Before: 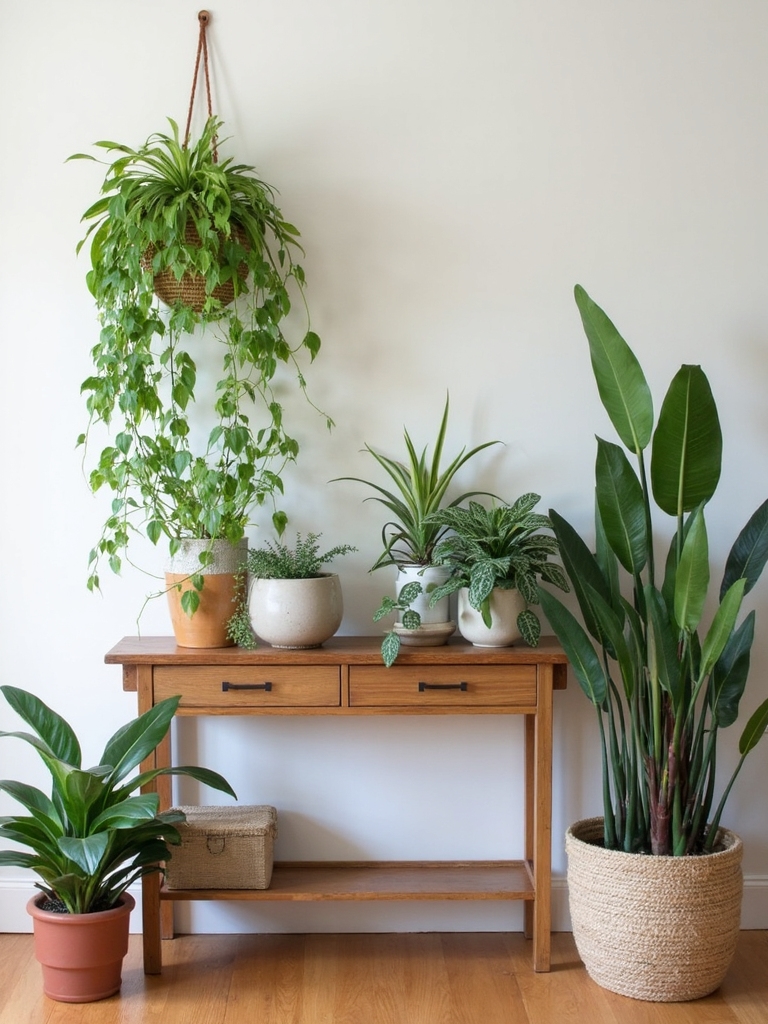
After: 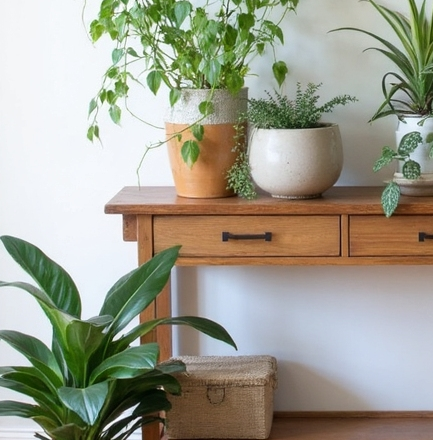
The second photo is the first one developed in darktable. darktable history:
shadows and highlights: shadows 20.06, highlights -20.71, soften with gaussian
crop: top 44.01%, right 43.587%, bottom 13.014%
